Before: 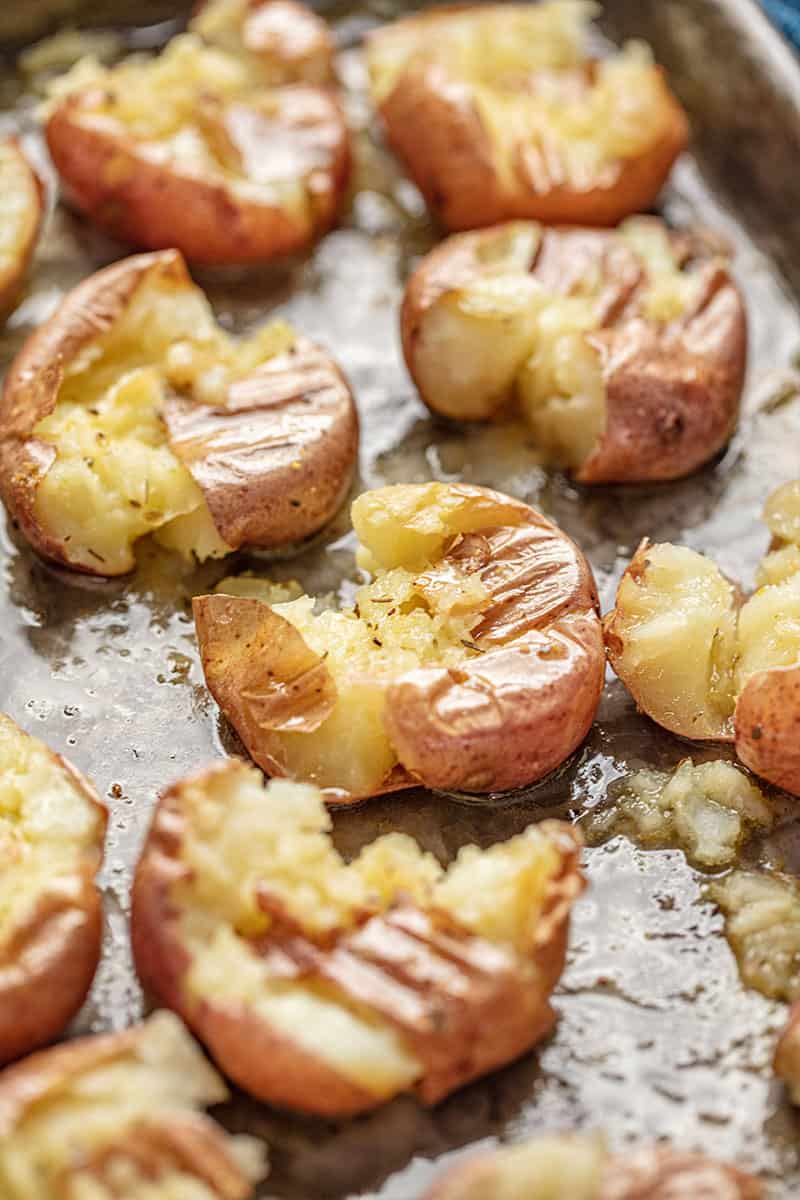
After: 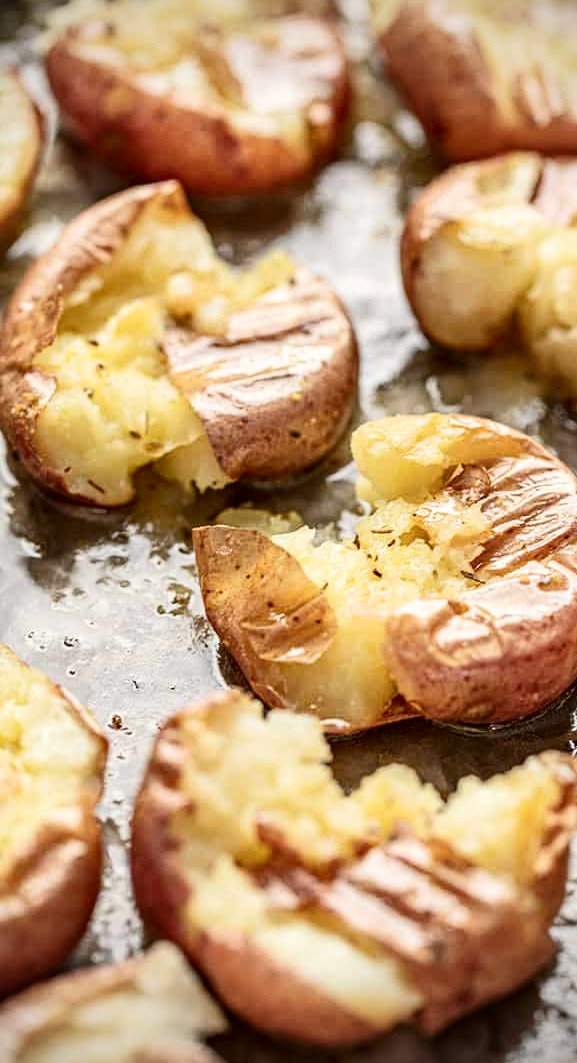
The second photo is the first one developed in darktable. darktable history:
vignetting: unbound false
crop: top 5.801%, right 27.832%, bottom 5.608%
contrast brightness saturation: contrast 0.222
